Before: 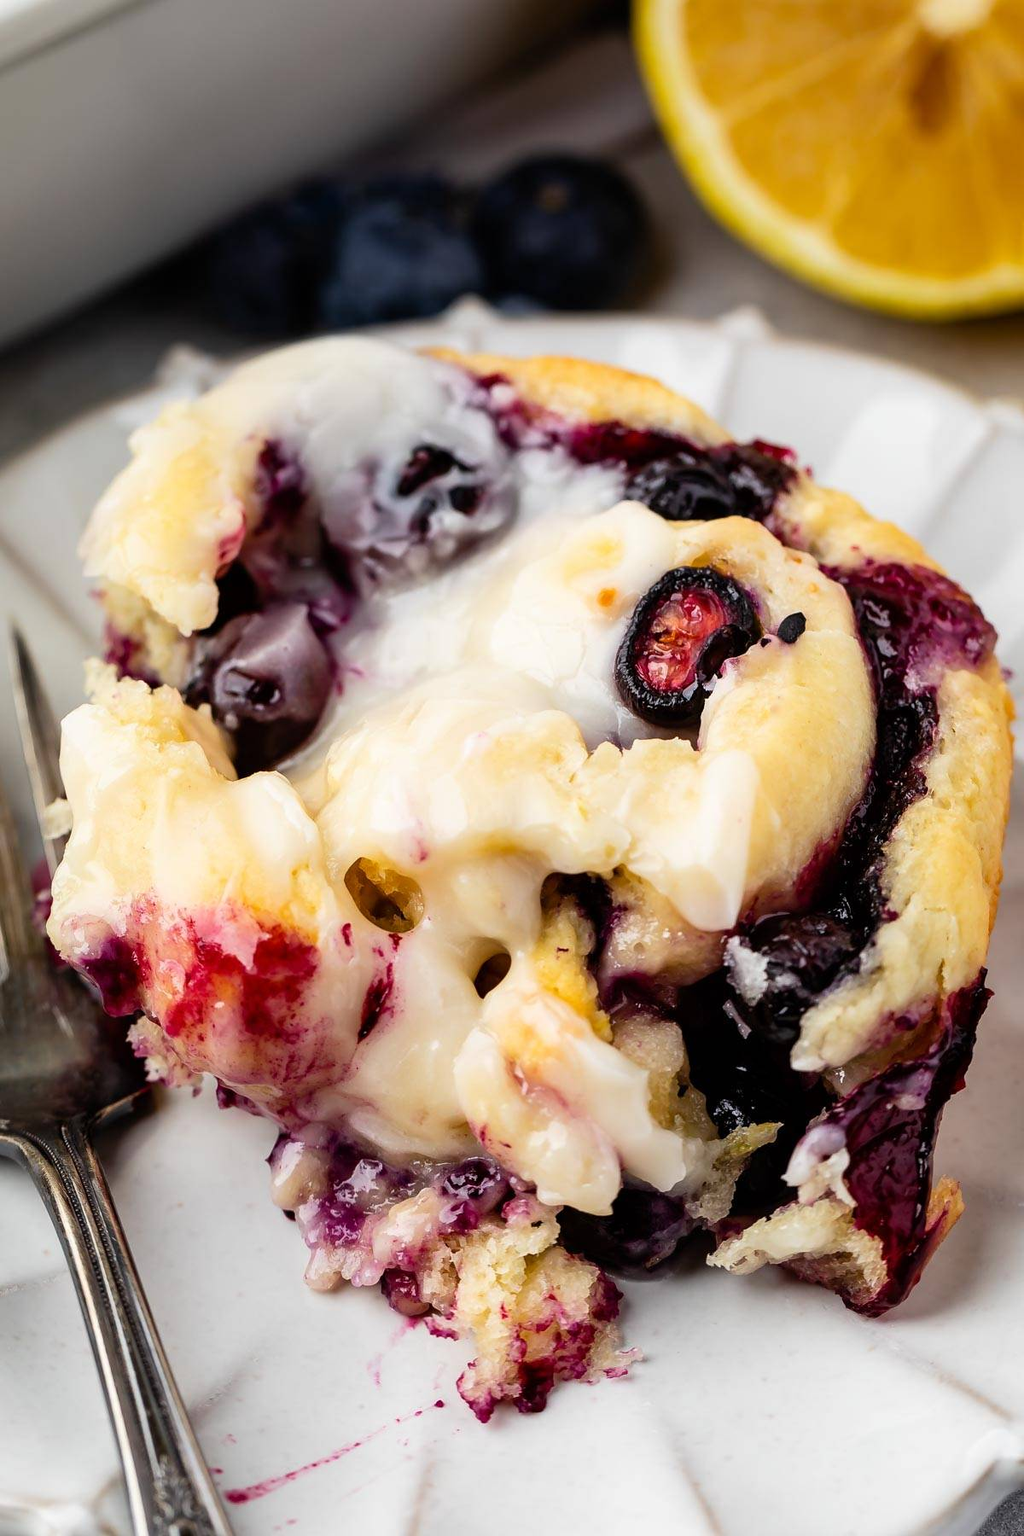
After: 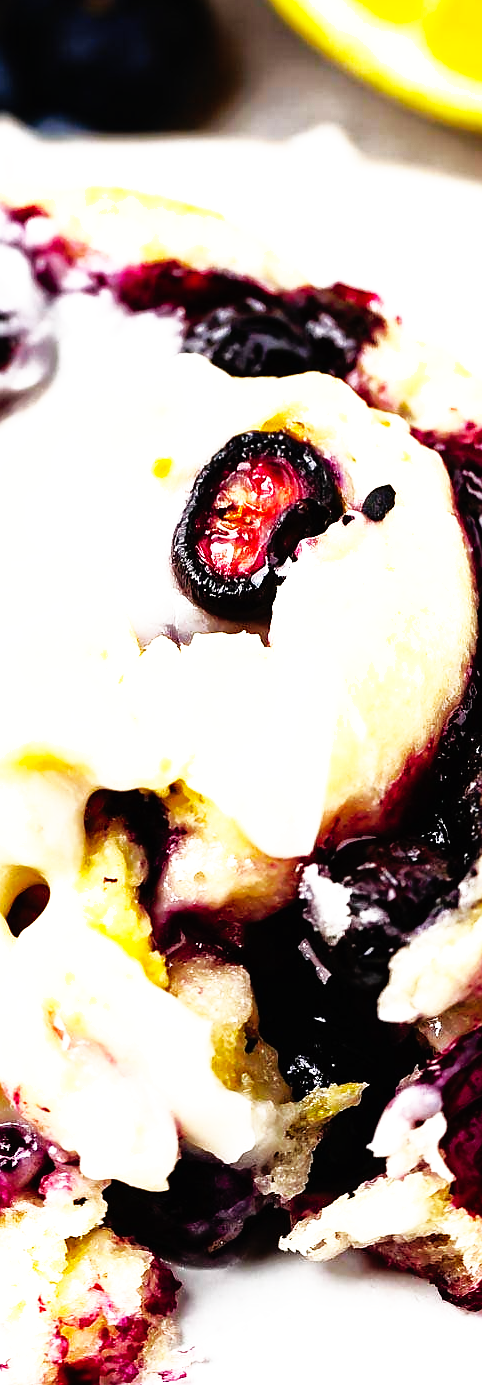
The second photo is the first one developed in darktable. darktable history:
sharpen: radius 0.987, threshold 0.967
base curve: curves: ch0 [(0, 0) (0.007, 0.004) (0.027, 0.03) (0.046, 0.07) (0.207, 0.54) (0.442, 0.872) (0.673, 0.972) (1, 1)], preserve colors none
crop: left 45.783%, top 12.966%, right 14.035%, bottom 10.083%
tone equalizer: -8 EV -1.05 EV, -7 EV -1.03 EV, -6 EV -0.882 EV, -5 EV -0.589 EV, -3 EV 0.546 EV, -2 EV 0.874 EV, -1 EV 0.994 EV, +0 EV 1.07 EV, edges refinement/feathering 500, mask exposure compensation -1.57 EV, preserve details no
shadows and highlights: on, module defaults
